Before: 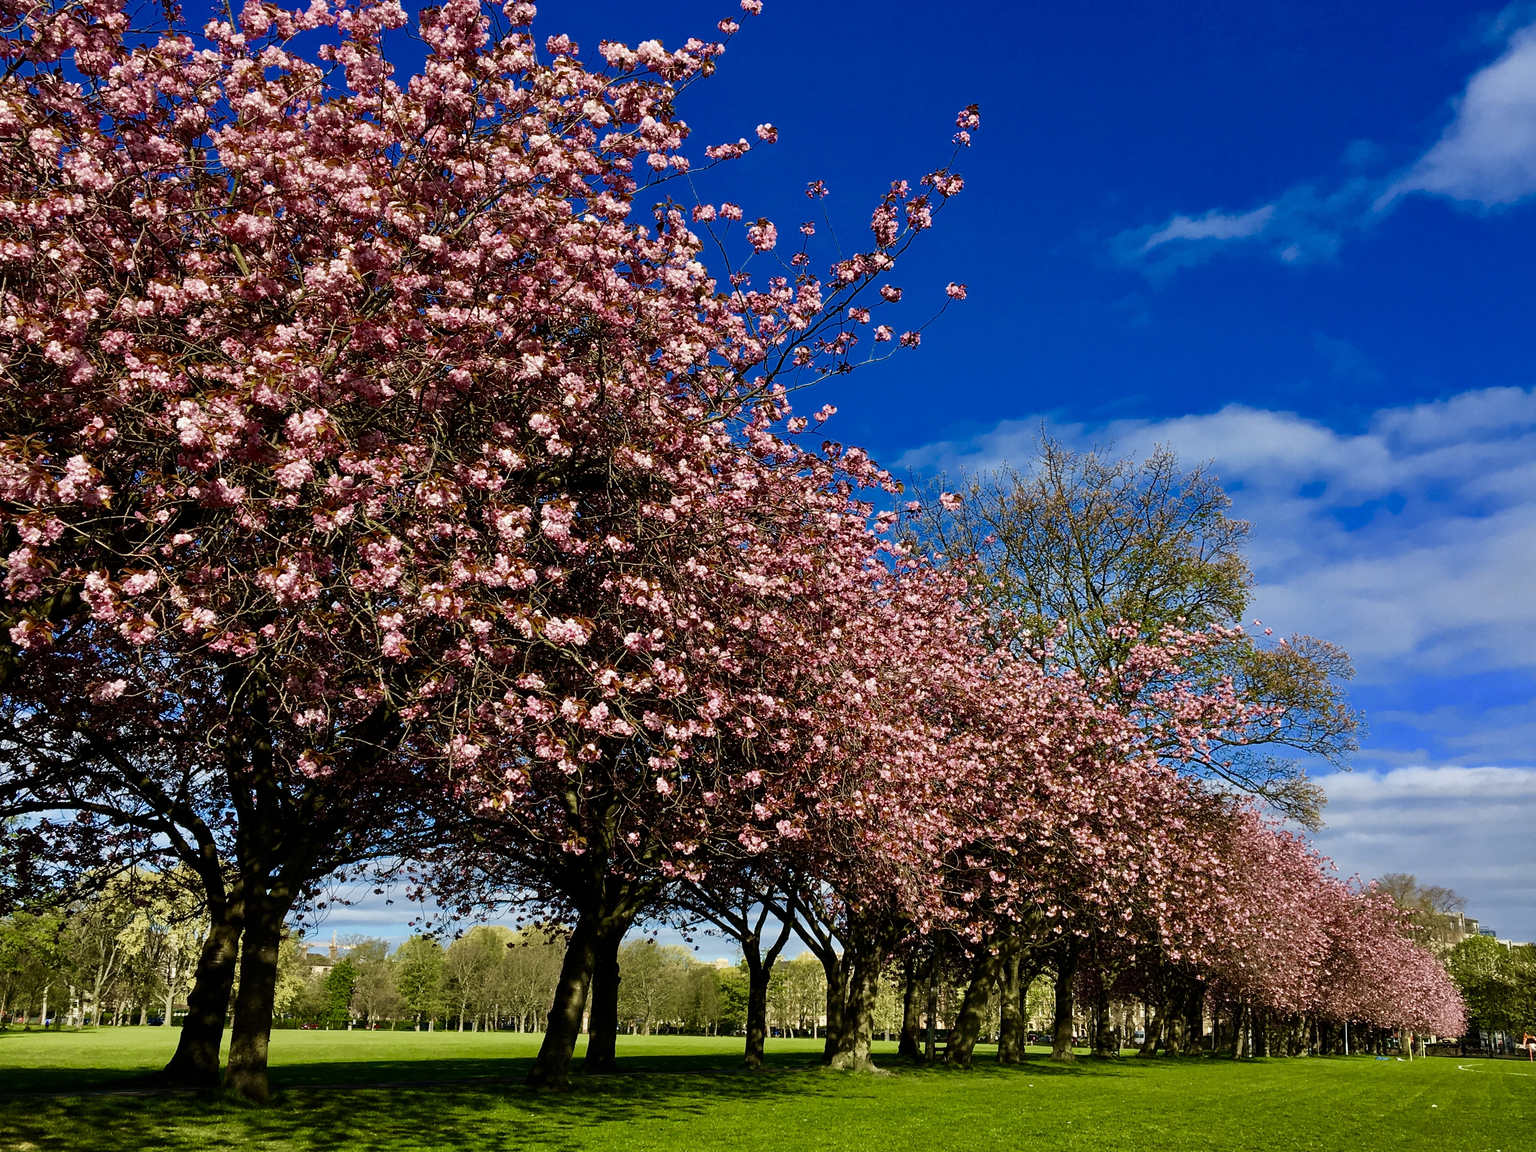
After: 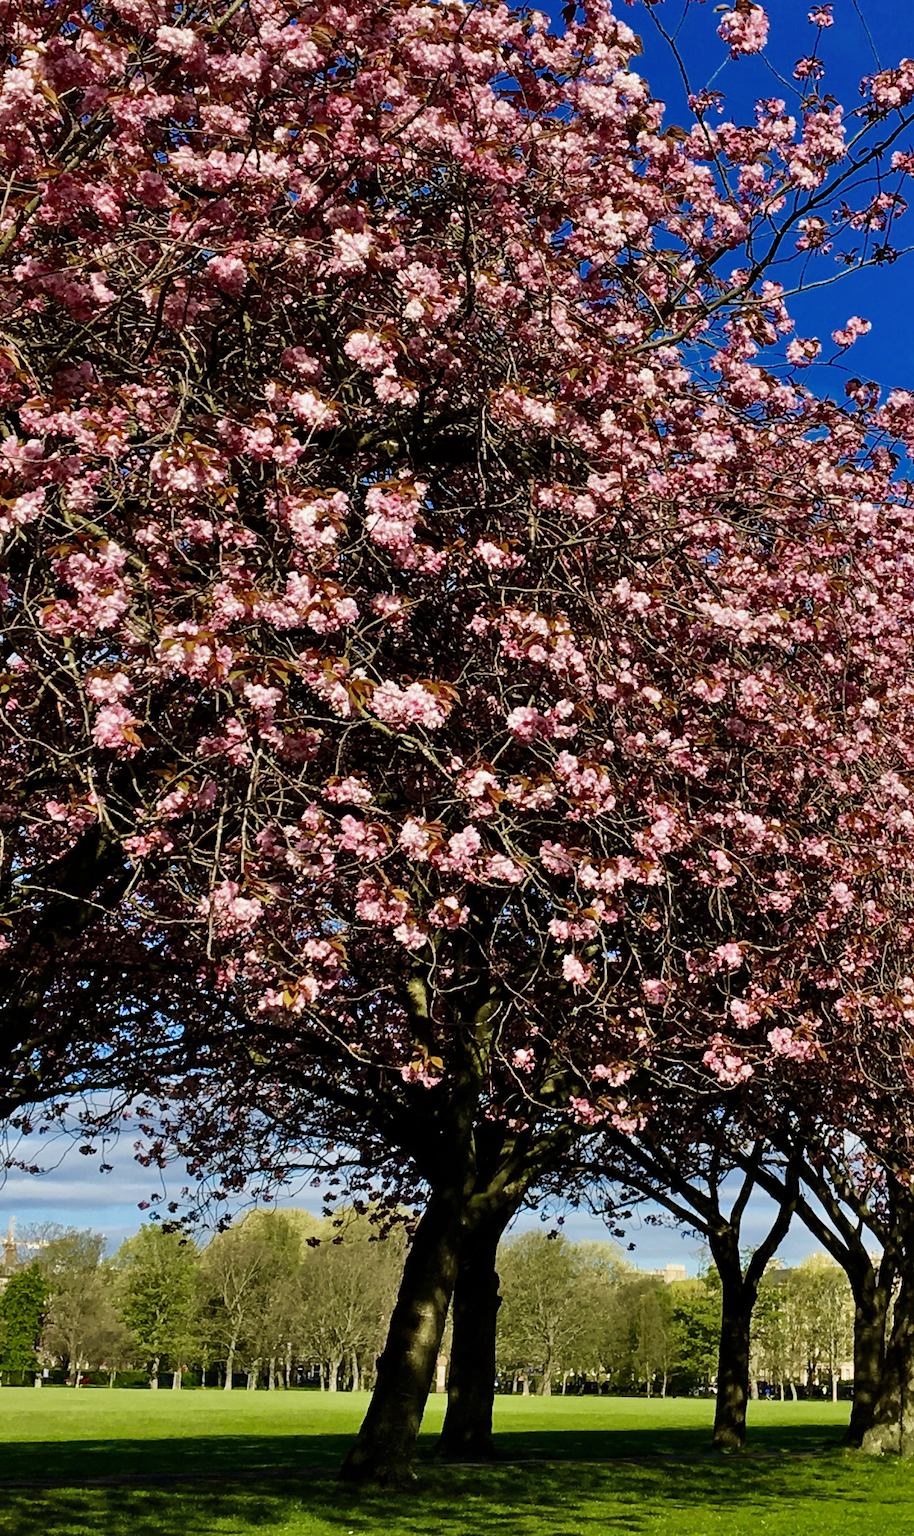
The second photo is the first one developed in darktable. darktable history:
shadows and highlights: shadows 43.74, white point adjustment -1.39, soften with gaussian
crop and rotate: left 21.35%, top 19.089%, right 43.826%, bottom 2.968%
